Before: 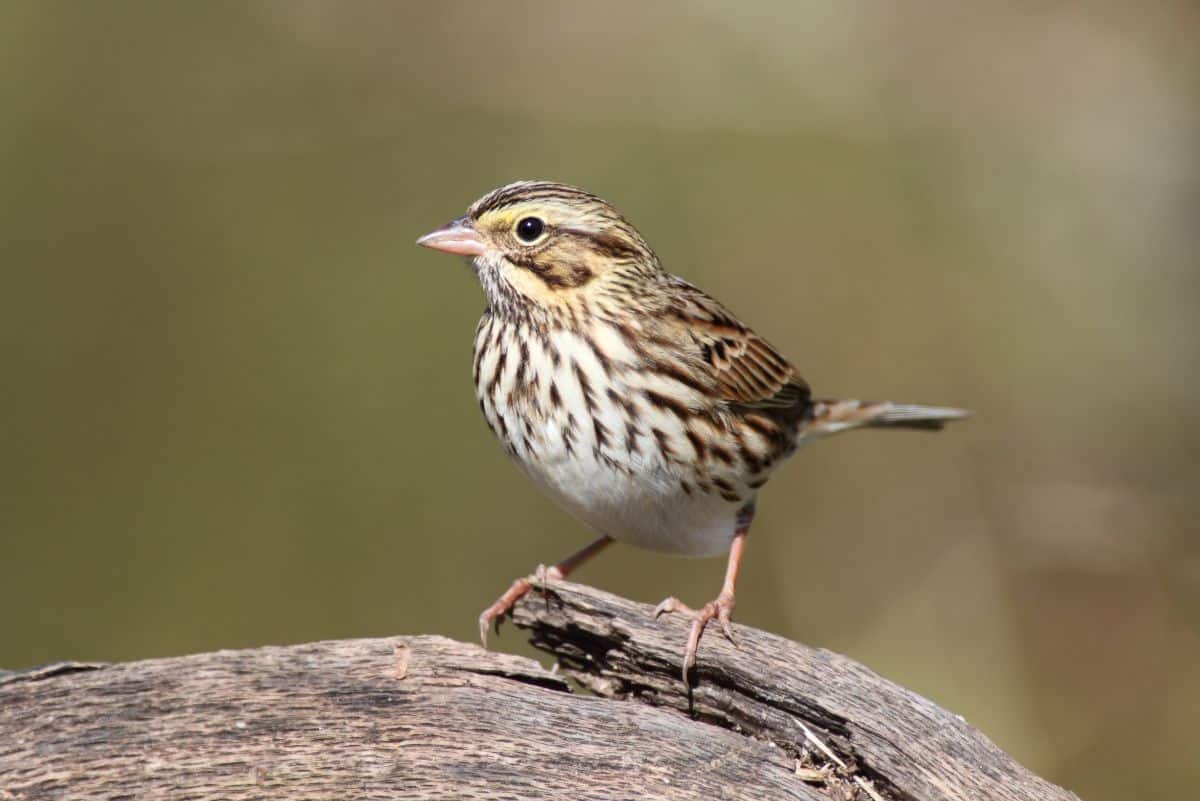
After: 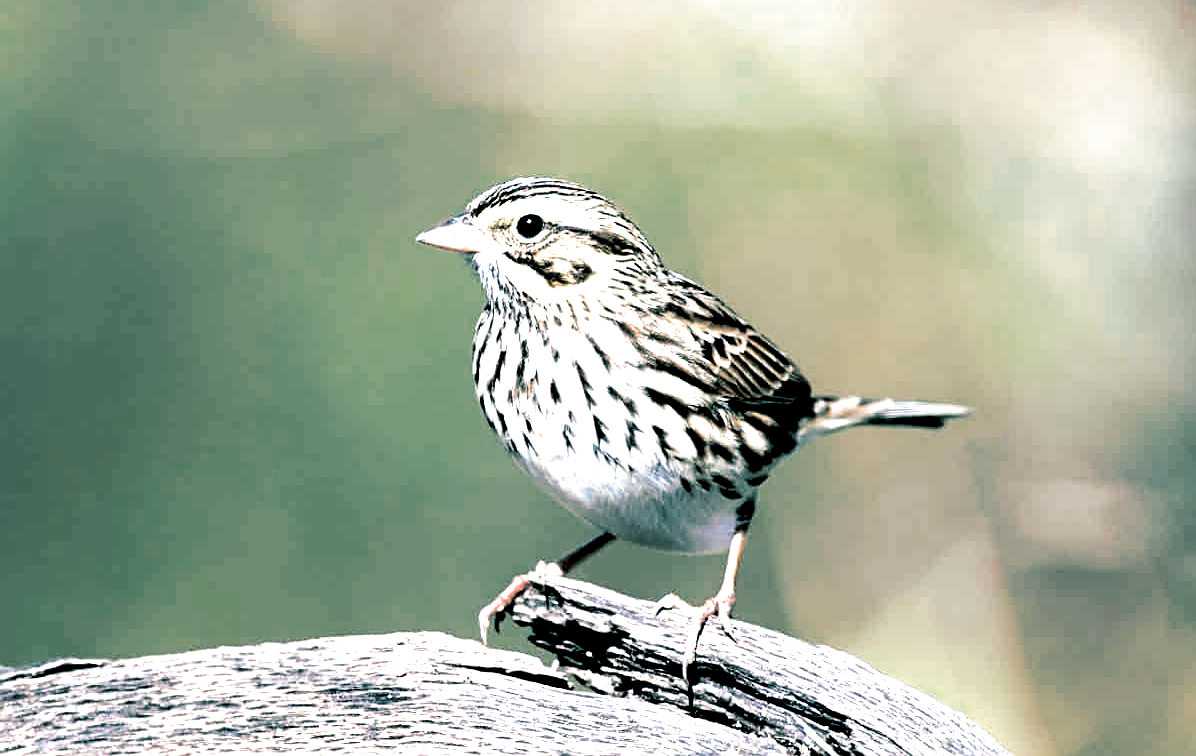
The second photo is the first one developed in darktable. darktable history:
exposure: black level correction 0.035, exposure 0.9 EV, compensate highlight preservation false
levels: levels [0, 0.476, 0.951]
tone equalizer: -8 EV -0.75 EV, -7 EV -0.7 EV, -6 EV -0.6 EV, -5 EV -0.4 EV, -3 EV 0.4 EV, -2 EV 0.6 EV, -1 EV 0.7 EV, +0 EV 0.75 EV, edges refinement/feathering 500, mask exposure compensation -1.57 EV, preserve details no
split-toning: shadows › hue 186.43°, highlights › hue 49.29°, compress 30.29%
sharpen: on, module defaults
crop: top 0.448%, right 0.264%, bottom 5.045%
color zones: curves: ch0 [(0, 0.5) (0.125, 0.4) (0.25, 0.5) (0.375, 0.4) (0.5, 0.4) (0.625, 0.35) (0.75, 0.35) (0.875, 0.5)]; ch1 [(0, 0.35) (0.125, 0.45) (0.25, 0.35) (0.375, 0.35) (0.5, 0.35) (0.625, 0.35) (0.75, 0.45) (0.875, 0.35)]; ch2 [(0, 0.6) (0.125, 0.5) (0.25, 0.5) (0.375, 0.6) (0.5, 0.6) (0.625, 0.5) (0.75, 0.5) (0.875, 0.5)]
white balance: red 0.926, green 1.003, blue 1.133
